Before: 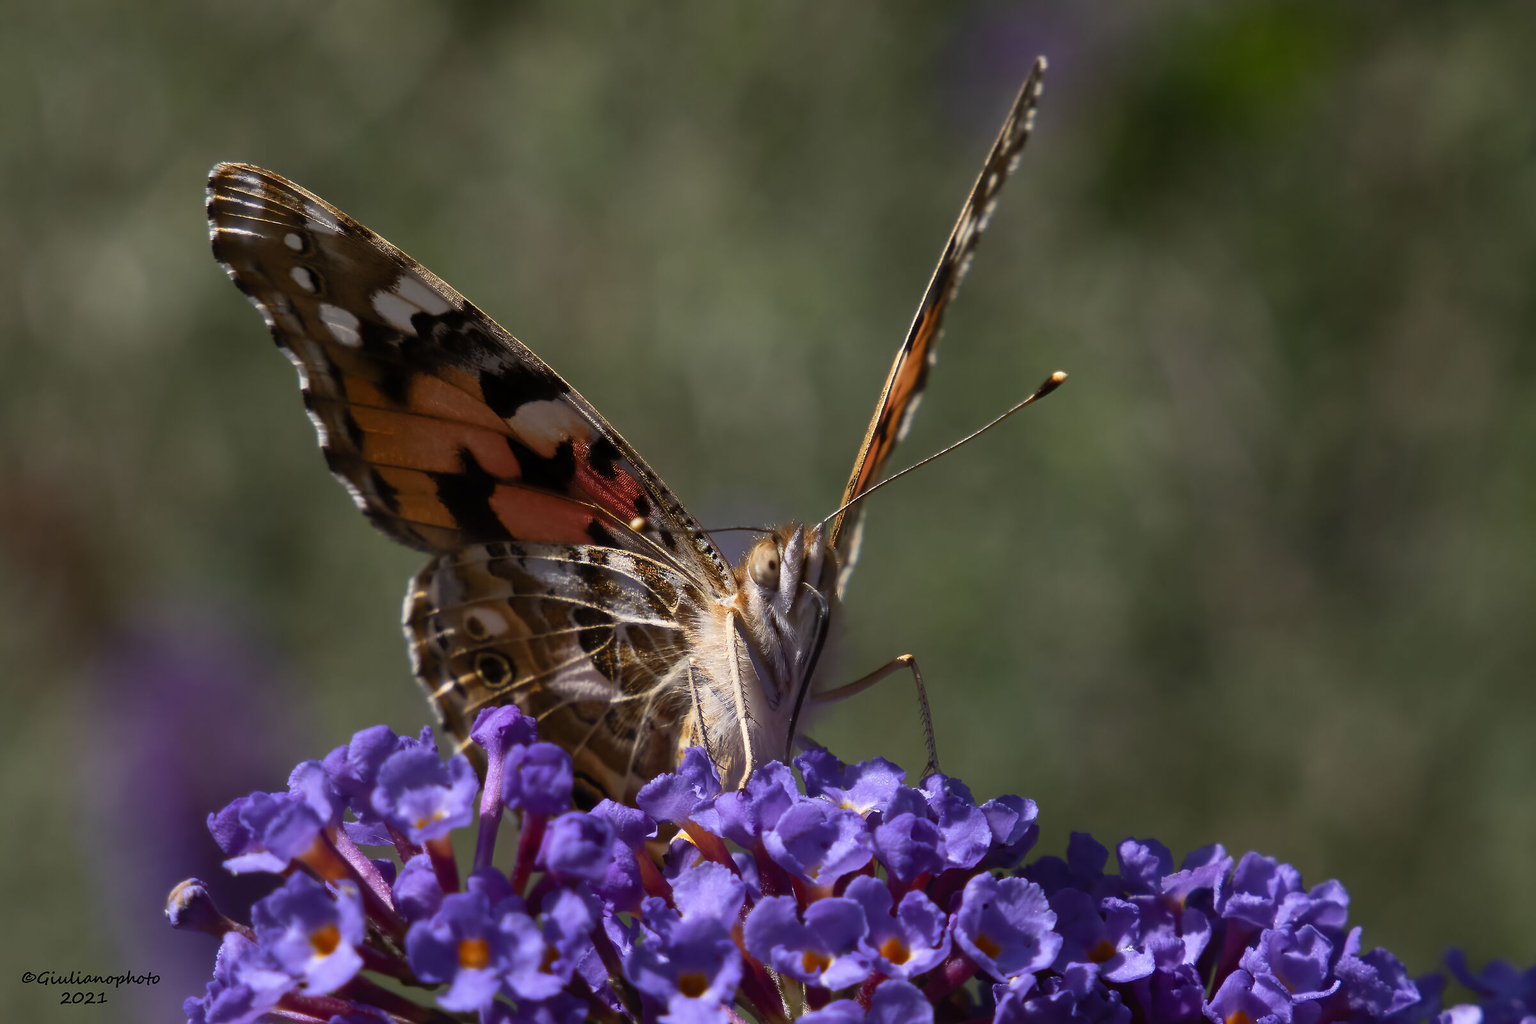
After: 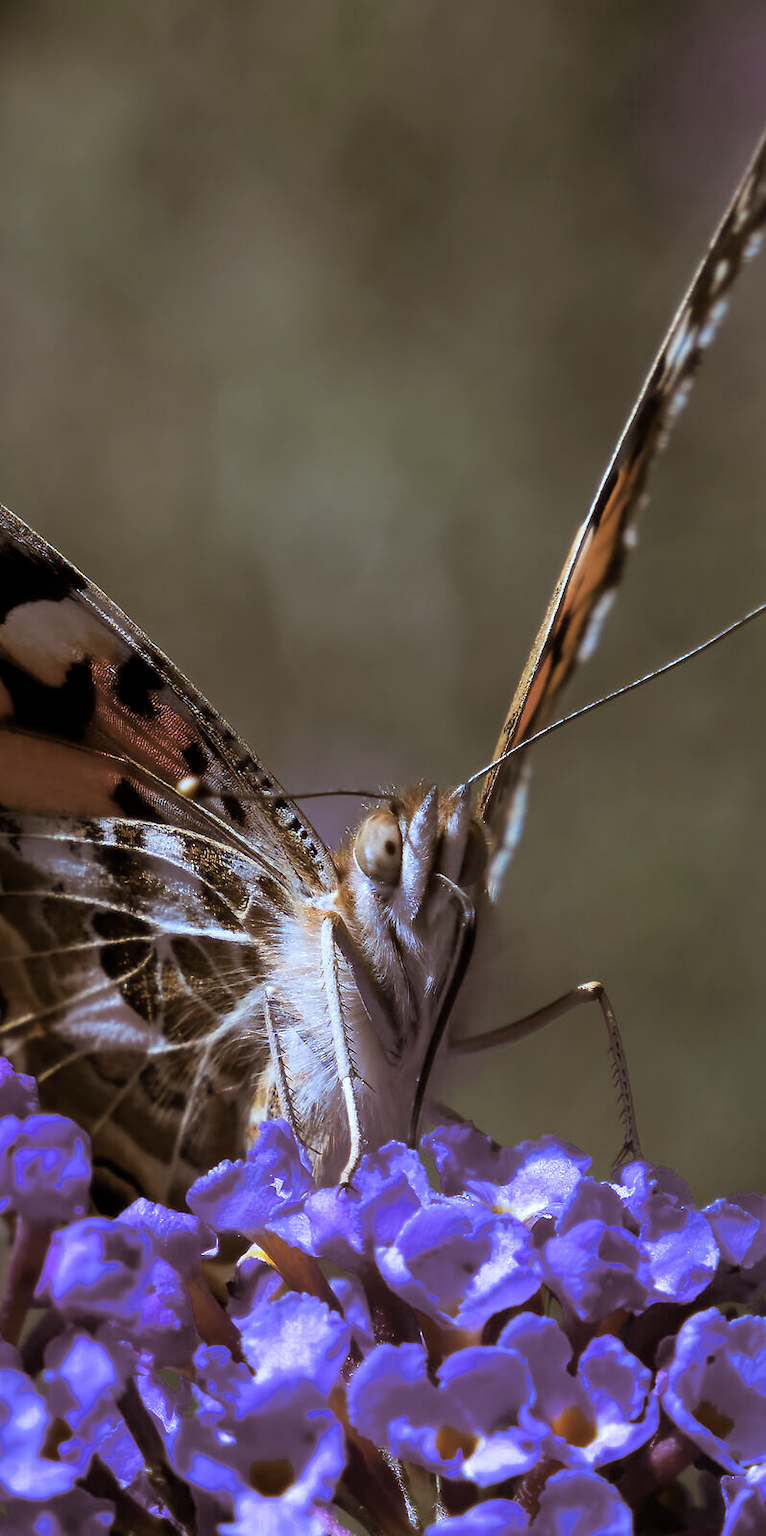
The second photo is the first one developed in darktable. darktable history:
split-toning: shadows › hue 32.4°, shadows › saturation 0.51, highlights › hue 180°, highlights › saturation 0, balance -60.17, compress 55.19%
white balance: red 0.871, blue 1.249
crop: left 33.36%, right 33.36%
exposure: exposure 0.081 EV, compensate highlight preservation false
